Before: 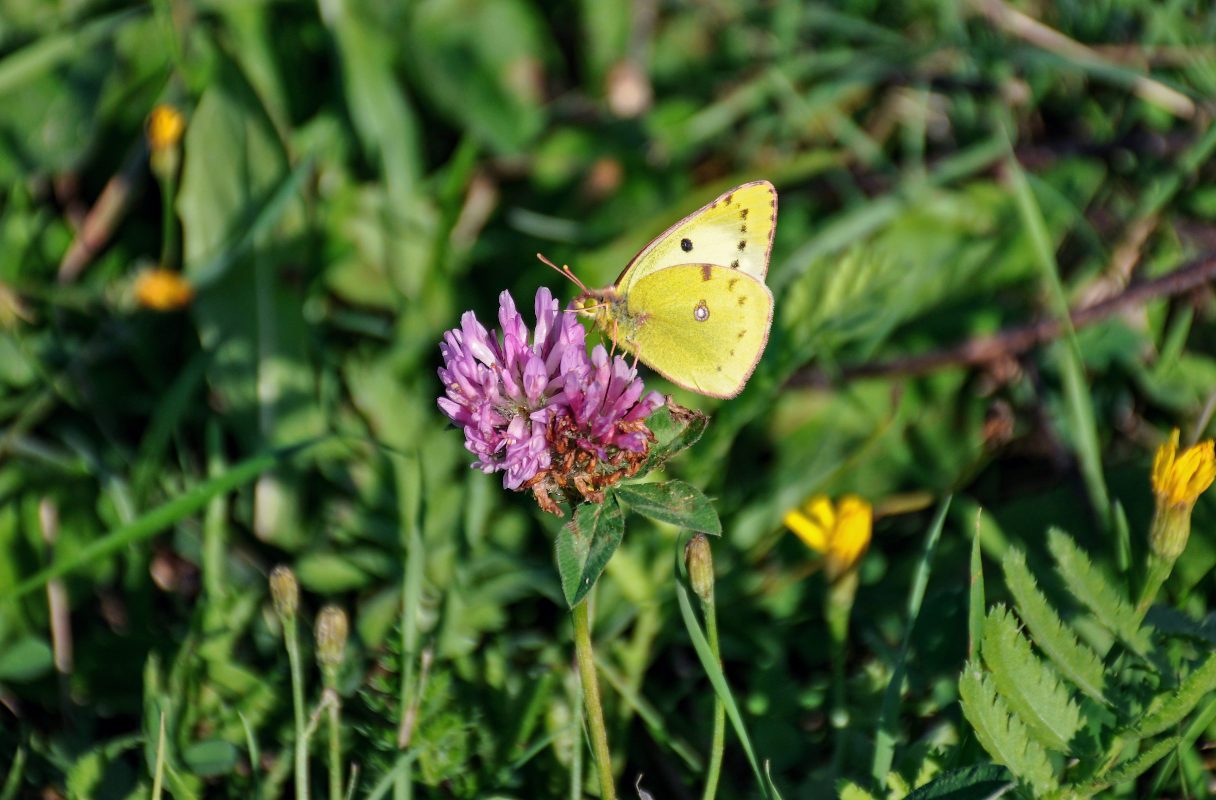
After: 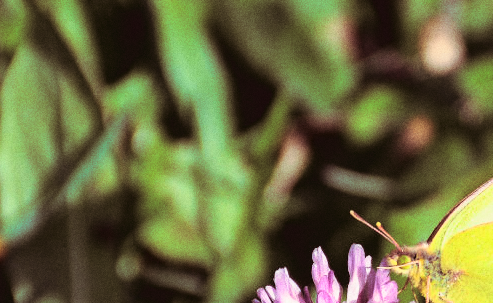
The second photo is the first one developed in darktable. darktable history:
crop: left 15.452%, top 5.459%, right 43.956%, bottom 56.62%
split-toning: on, module defaults
tone curve: curves: ch0 [(0, 0.049) (0.113, 0.084) (0.285, 0.301) (0.673, 0.796) (0.845, 0.932) (0.994, 0.971)]; ch1 [(0, 0) (0.456, 0.424) (0.498, 0.5) (0.57, 0.557) (0.631, 0.635) (1, 1)]; ch2 [(0, 0) (0.395, 0.398) (0.44, 0.456) (0.502, 0.507) (0.55, 0.559) (0.67, 0.702) (1, 1)], color space Lab, independent channels, preserve colors none
tone equalizer: on, module defaults
exposure: black level correction -0.003, exposure 0.04 EV, compensate highlight preservation false
grain: on, module defaults
